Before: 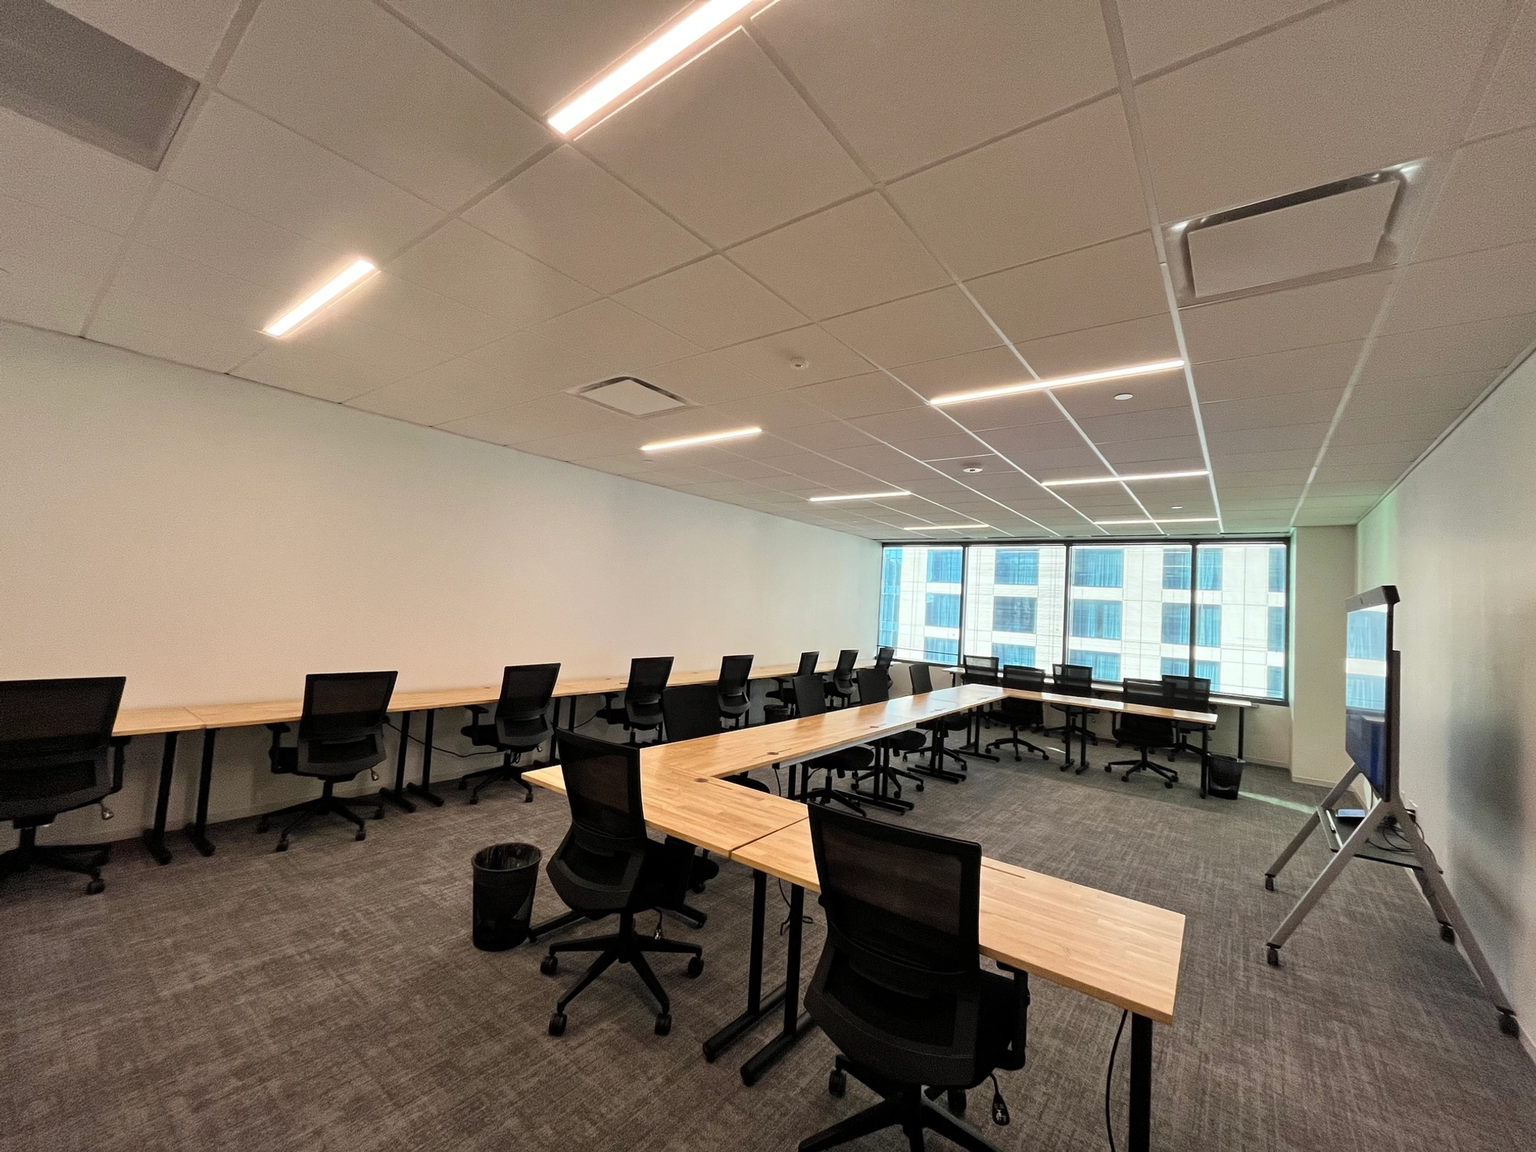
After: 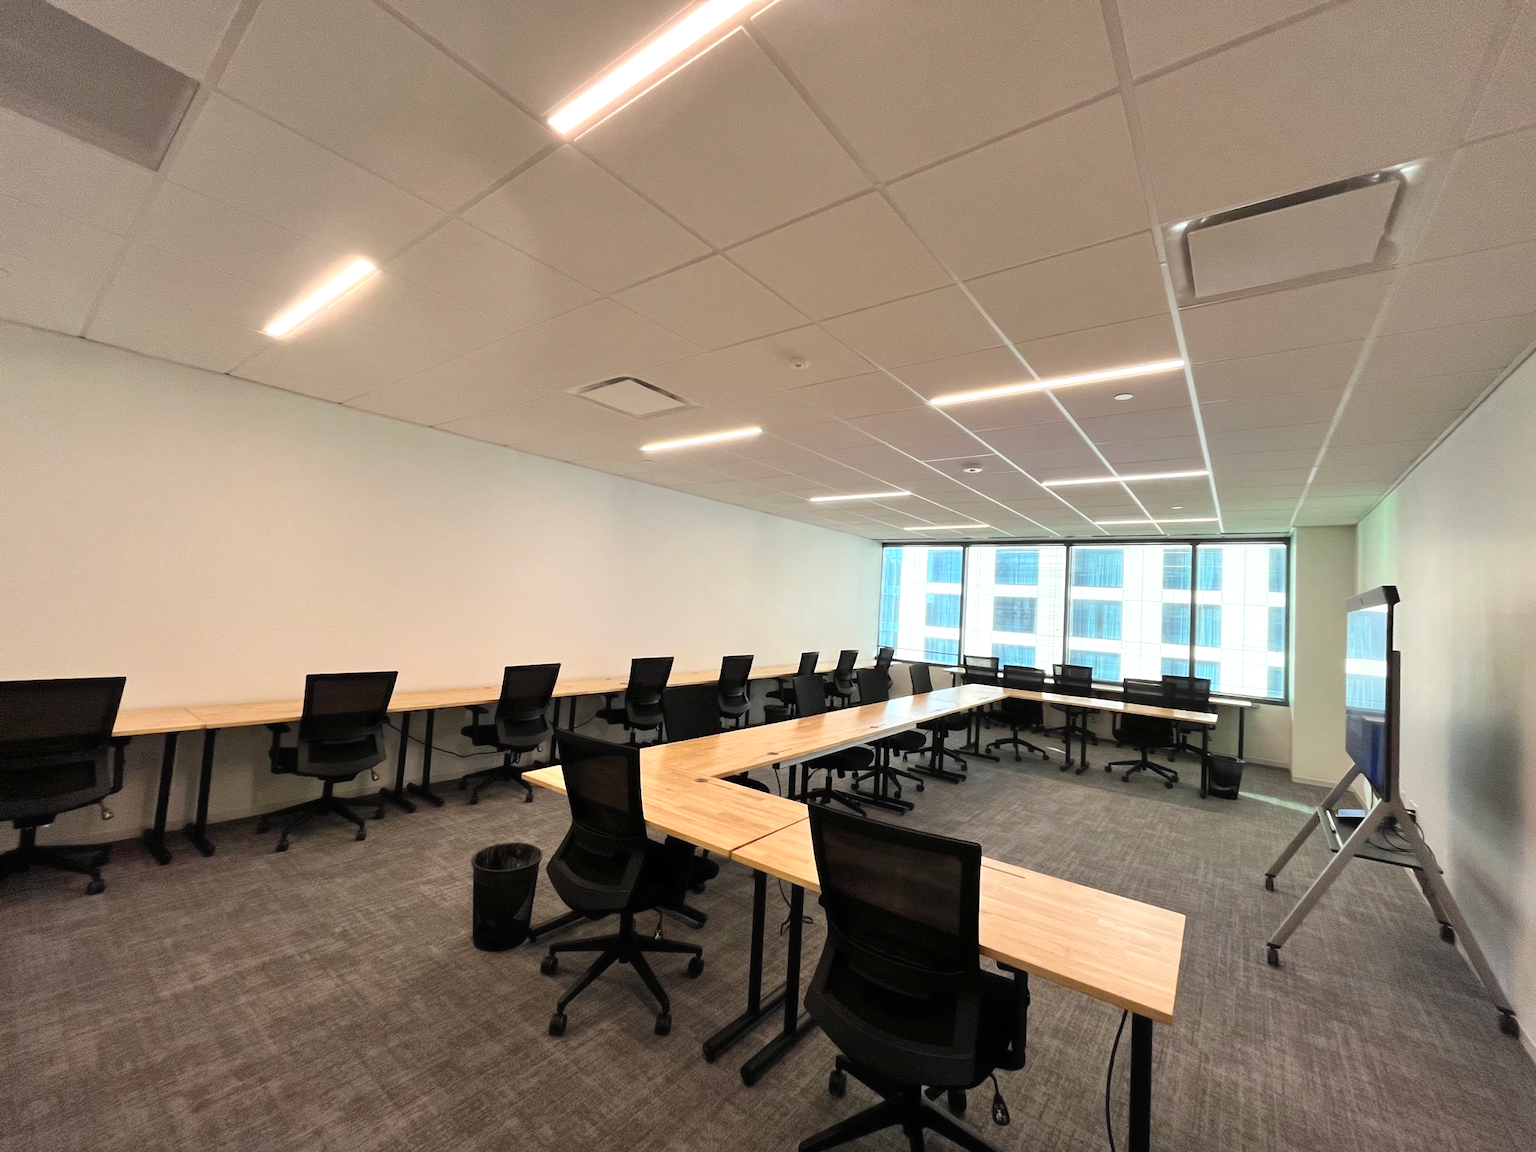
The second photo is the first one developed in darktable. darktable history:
contrast equalizer: octaves 7, y [[0.502, 0.505, 0.512, 0.529, 0.564, 0.588], [0.5 ×6], [0.502, 0.505, 0.512, 0.529, 0.564, 0.588], [0, 0.001, 0.001, 0.004, 0.008, 0.011], [0, 0.001, 0.001, 0.004, 0.008, 0.011]], mix -1
exposure: exposure 0.29 EV, compensate highlight preservation false
